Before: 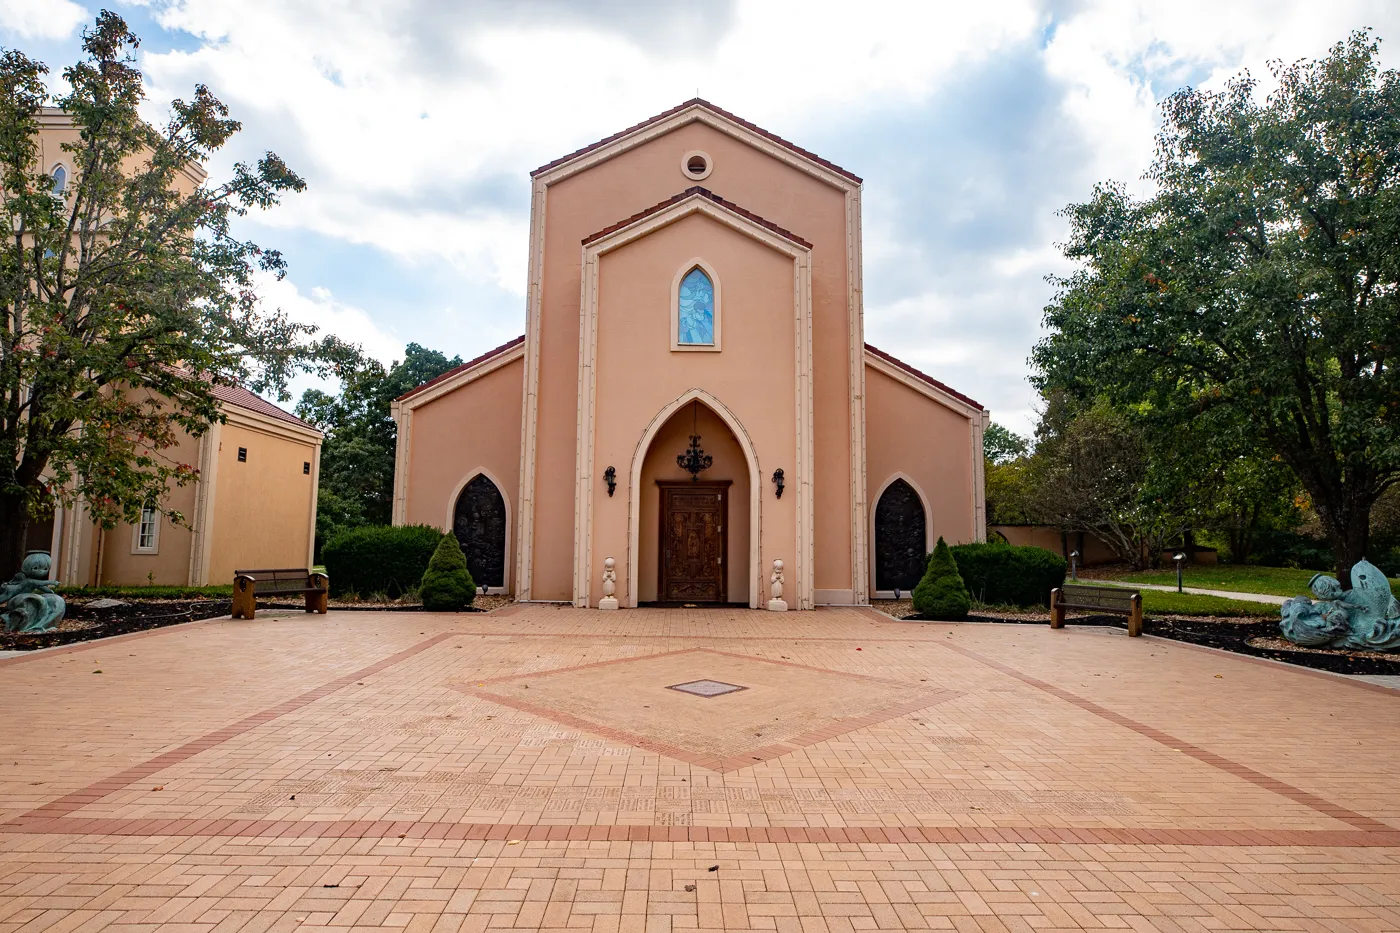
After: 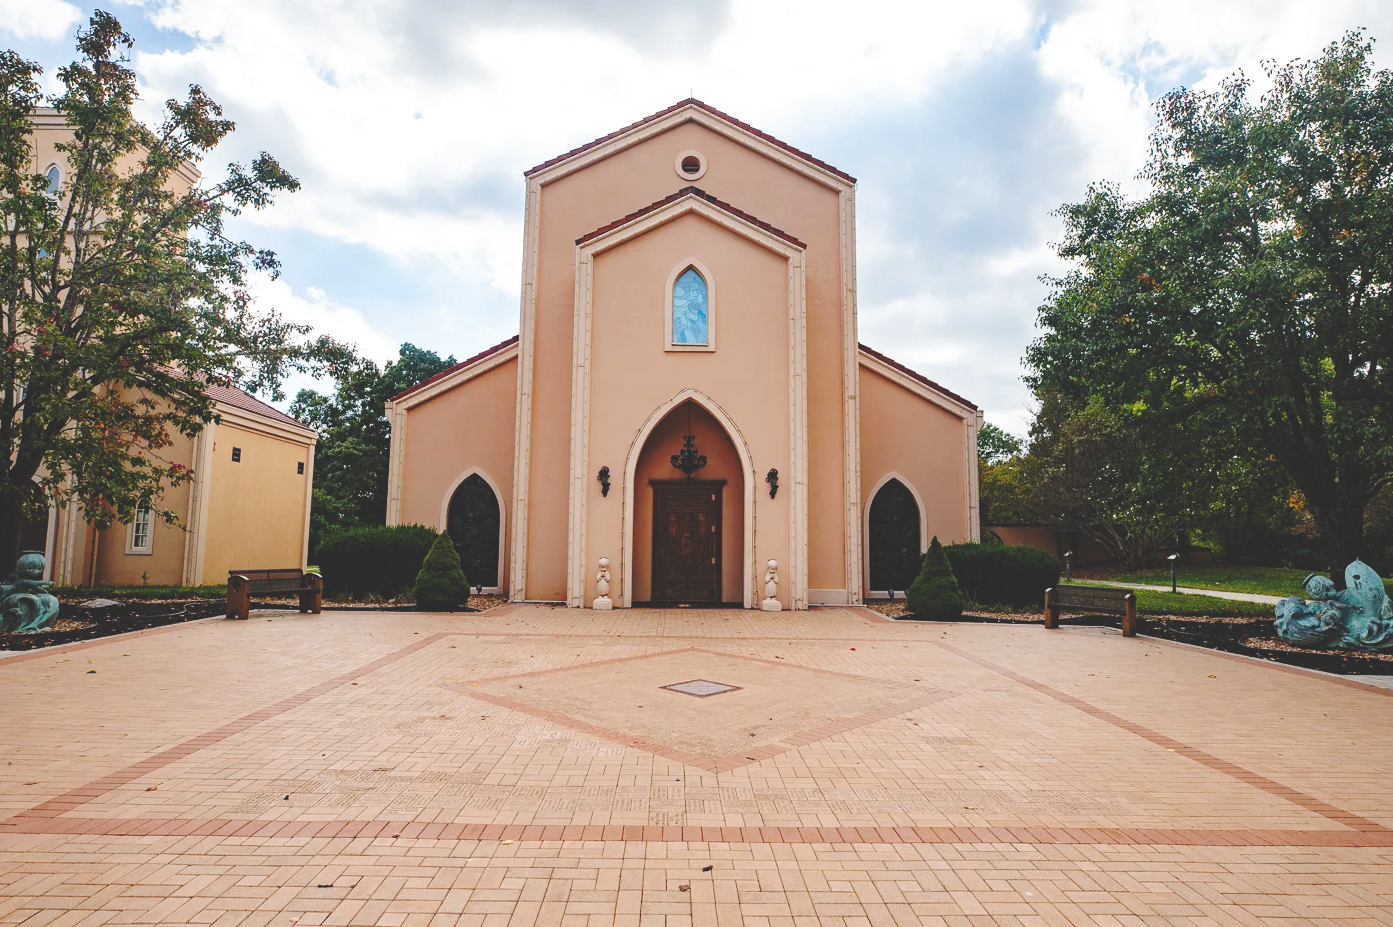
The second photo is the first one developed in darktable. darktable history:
crop and rotate: left 0.492%, top 0.214%, bottom 0.391%
base curve: curves: ch0 [(0, 0.024) (0.055, 0.065) (0.121, 0.166) (0.236, 0.319) (0.693, 0.726) (1, 1)], preserve colors none
